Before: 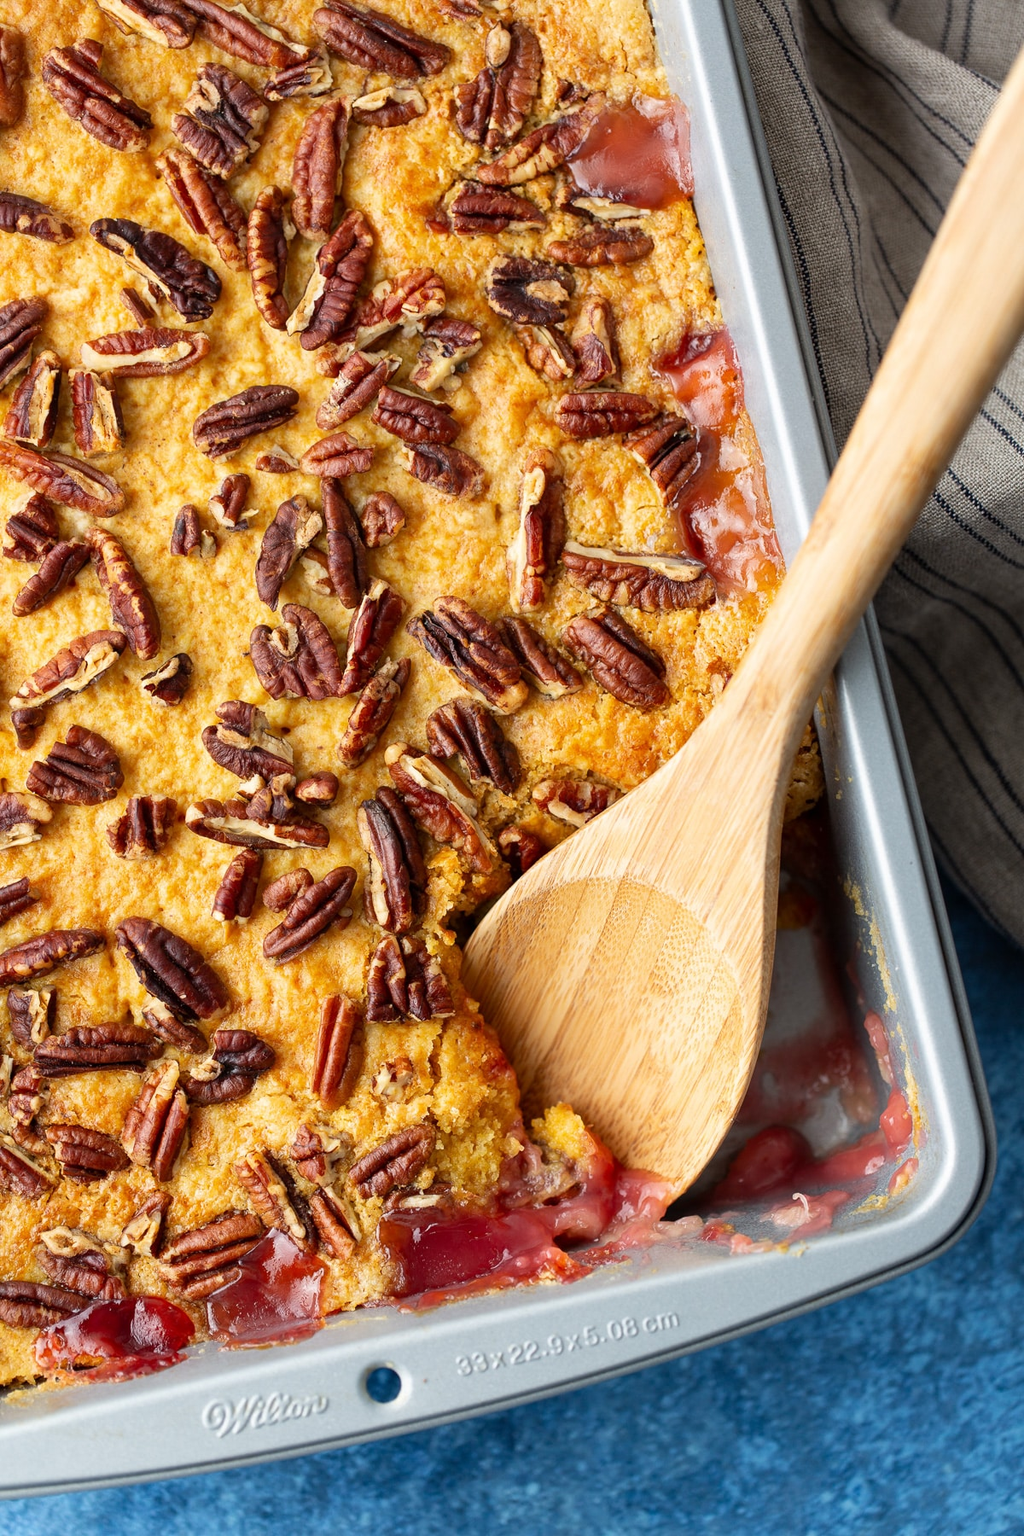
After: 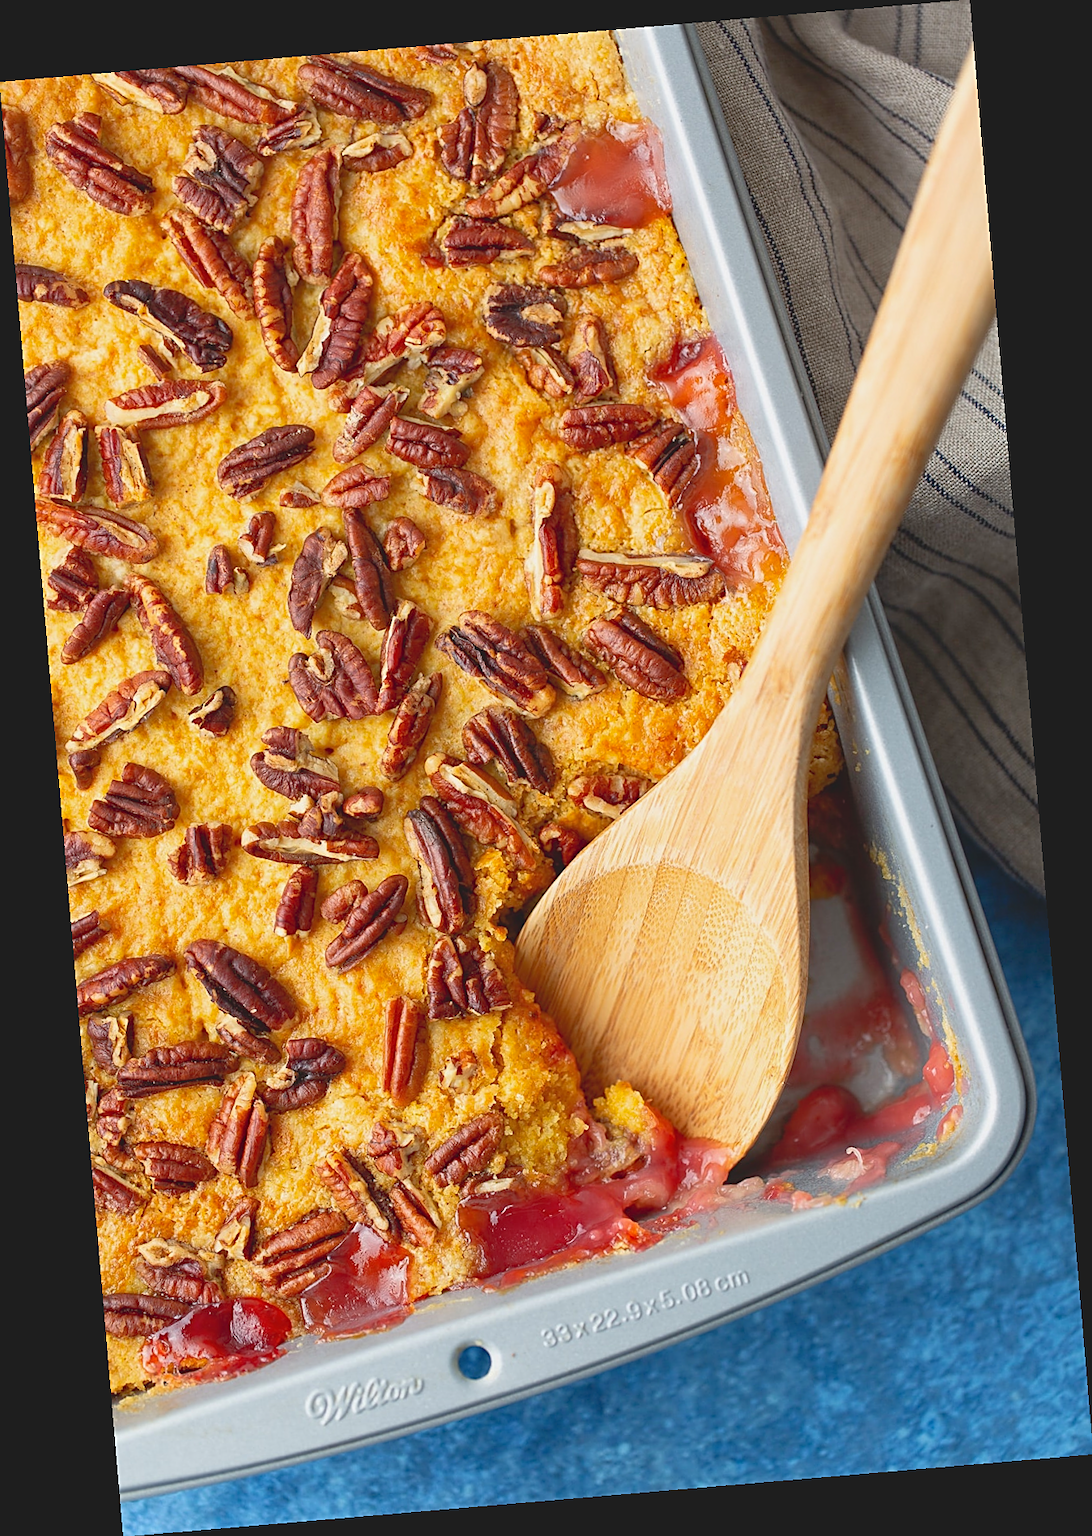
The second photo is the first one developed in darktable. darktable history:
rotate and perspective: rotation -4.86°, automatic cropping off
contrast brightness saturation: contrast -0.1, brightness 0.05, saturation 0.08
tone curve: curves: ch0 [(0, 0.042) (0.129, 0.18) (0.501, 0.497) (1, 1)], color space Lab, linked channels, preserve colors none
sharpen: on, module defaults
